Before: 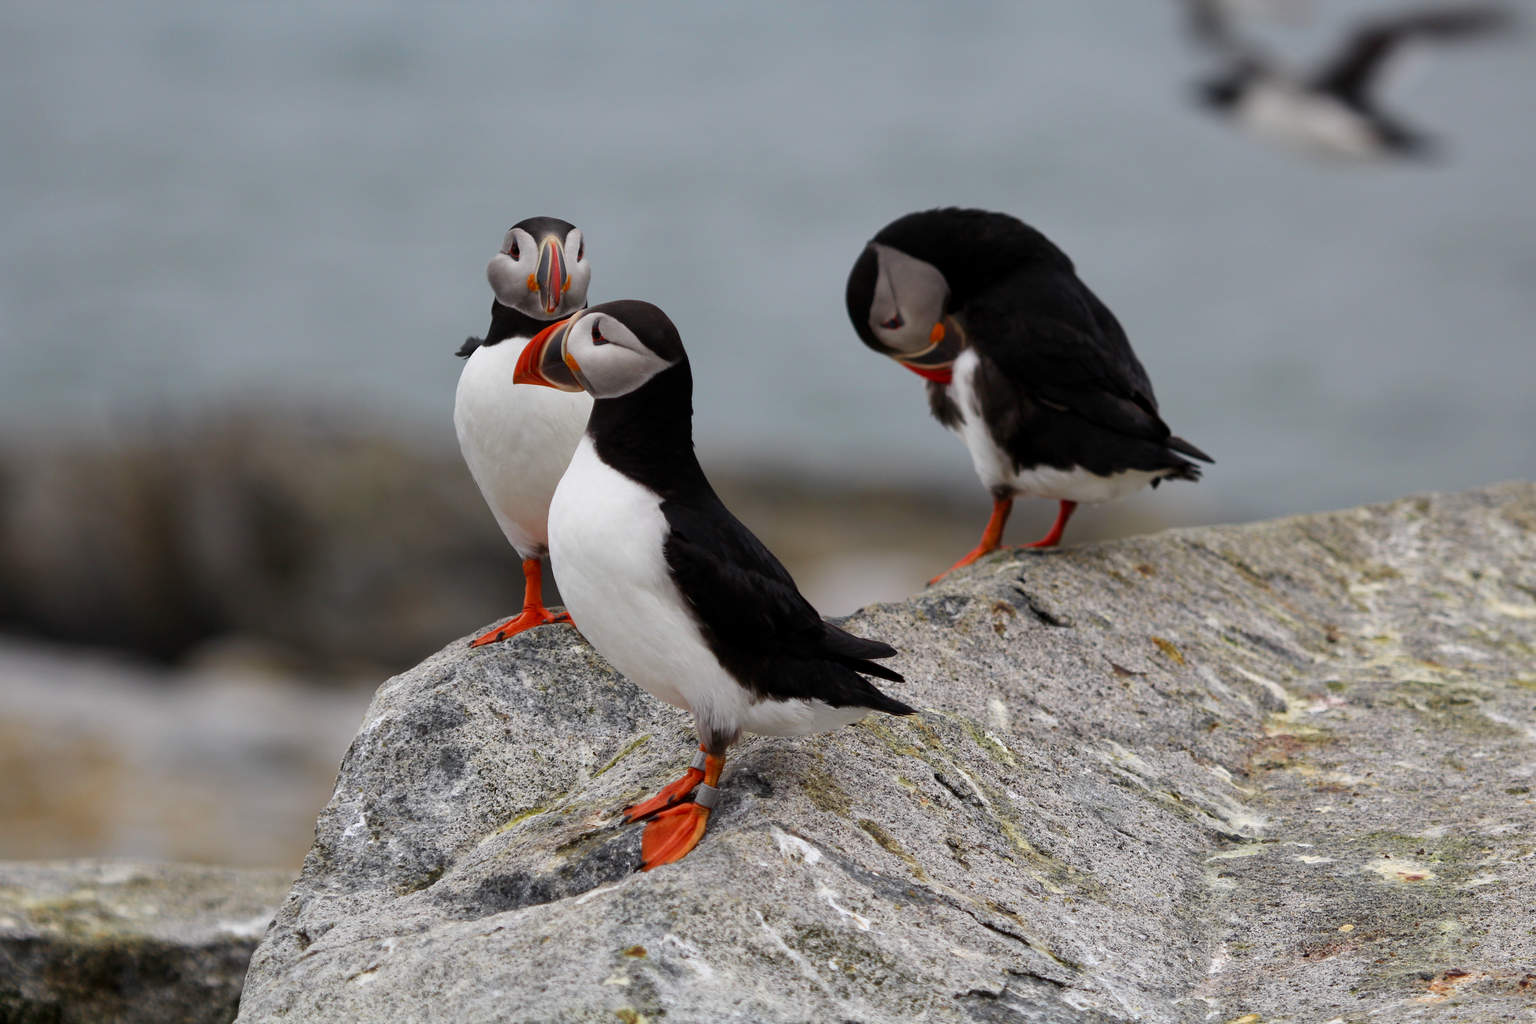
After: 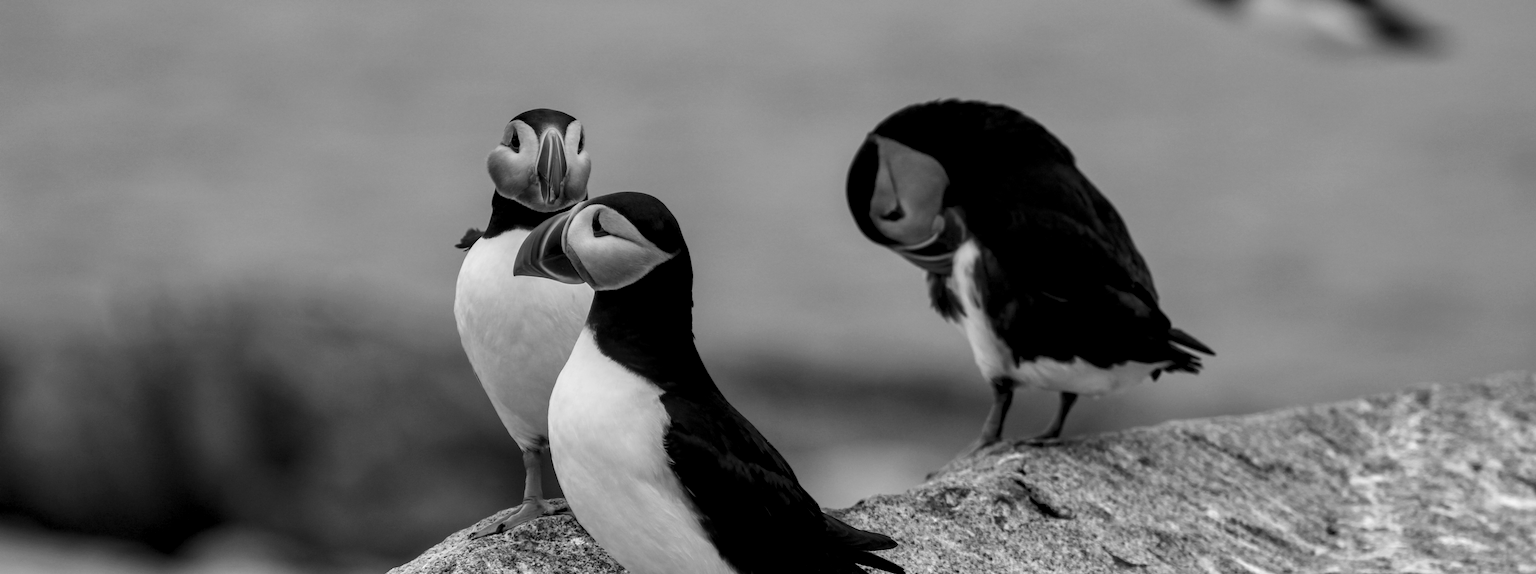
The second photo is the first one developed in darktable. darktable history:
monochrome: a 32, b 64, size 2.3
local contrast: highlights 25%, detail 150%
crop and rotate: top 10.605%, bottom 33.274%
